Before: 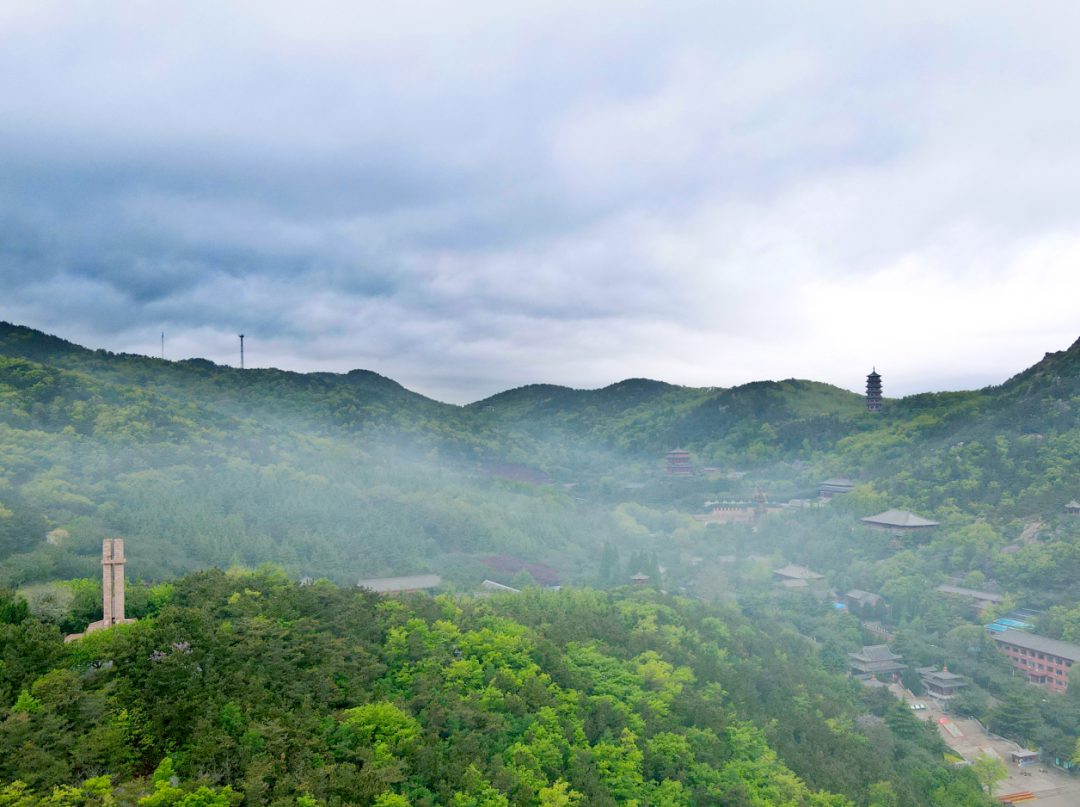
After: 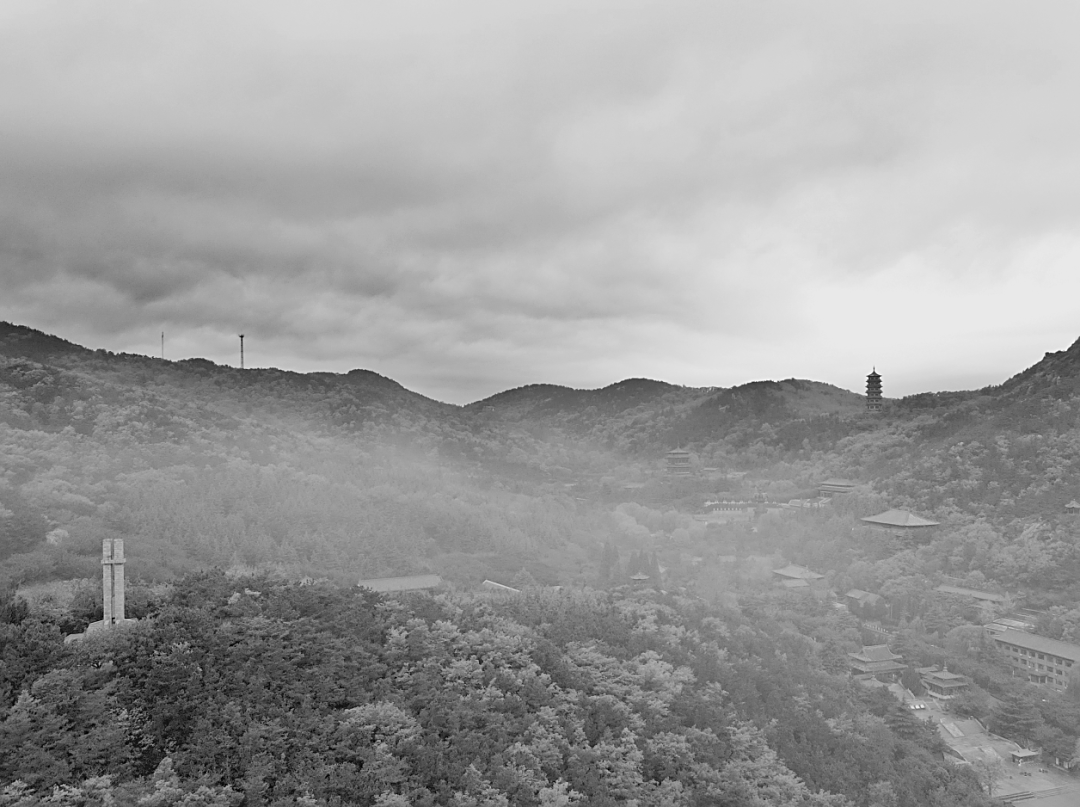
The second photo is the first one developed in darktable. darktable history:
lowpass: radius 0.1, contrast 0.85, saturation 1.1, unbound 0
monochrome: size 1
tone curve: color space Lab, linked channels, preserve colors none
sharpen: on, module defaults
